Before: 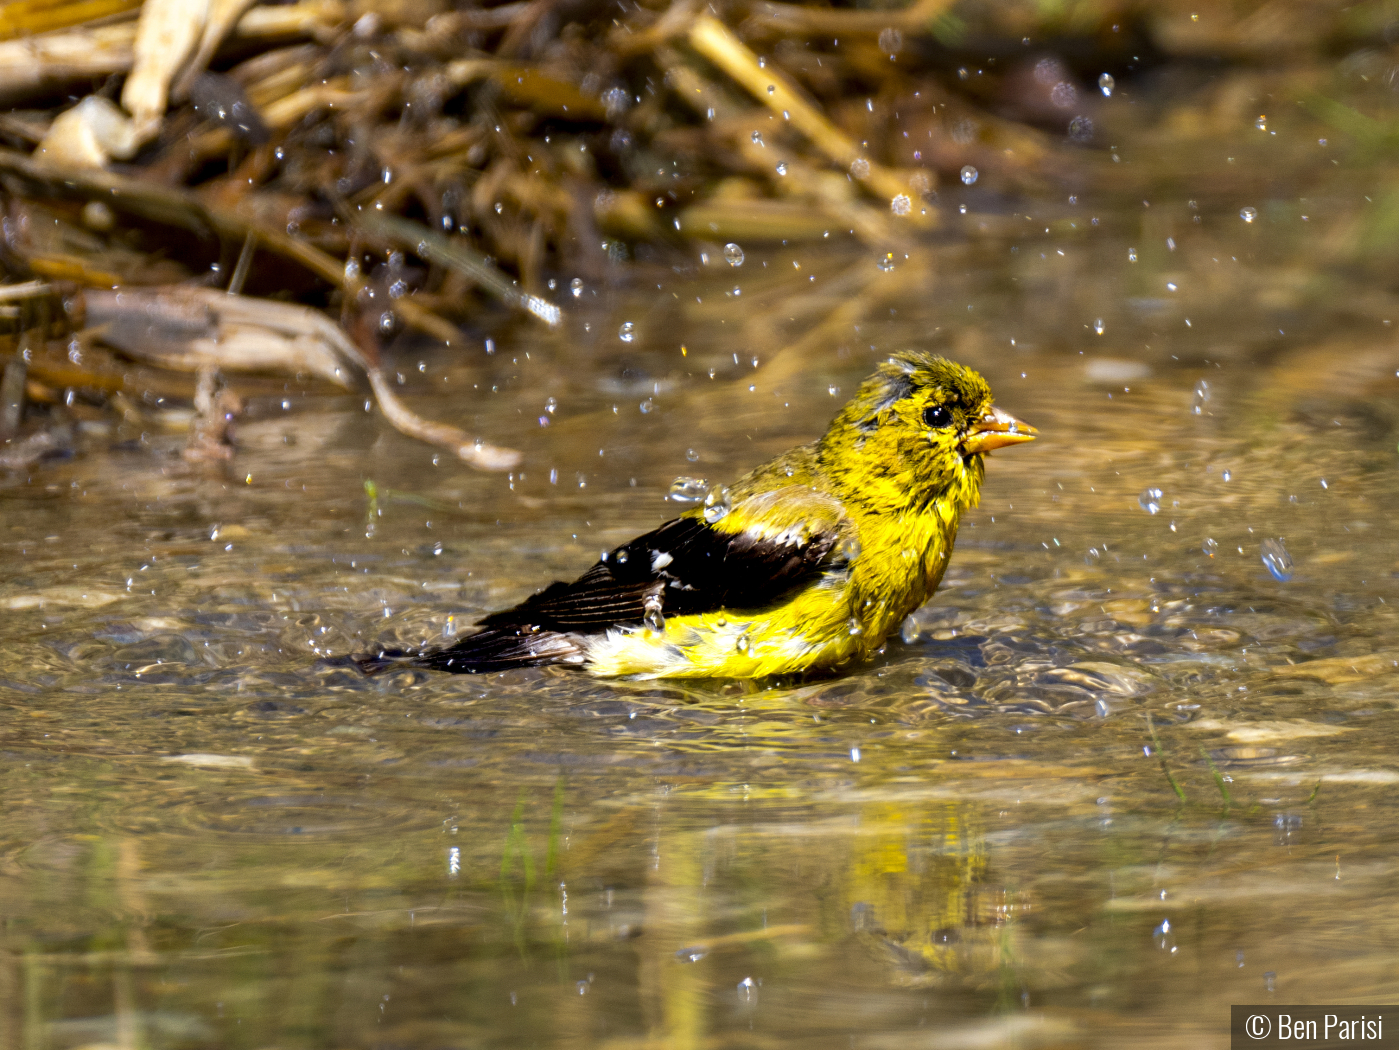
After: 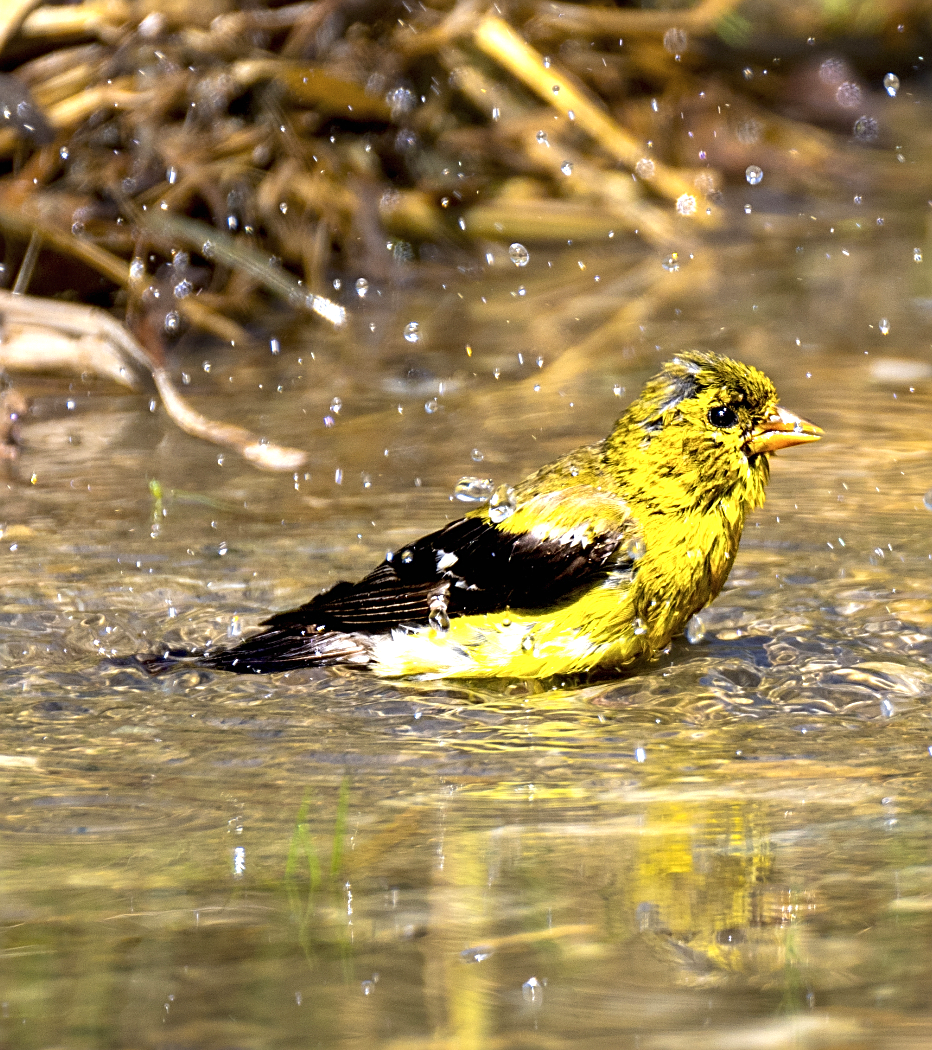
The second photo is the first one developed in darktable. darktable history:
crop and rotate: left 15.406%, right 17.96%
contrast brightness saturation: saturation -0.062
sharpen: amount 0.492
exposure: black level correction 0, exposure 0.703 EV, compensate highlight preservation false
